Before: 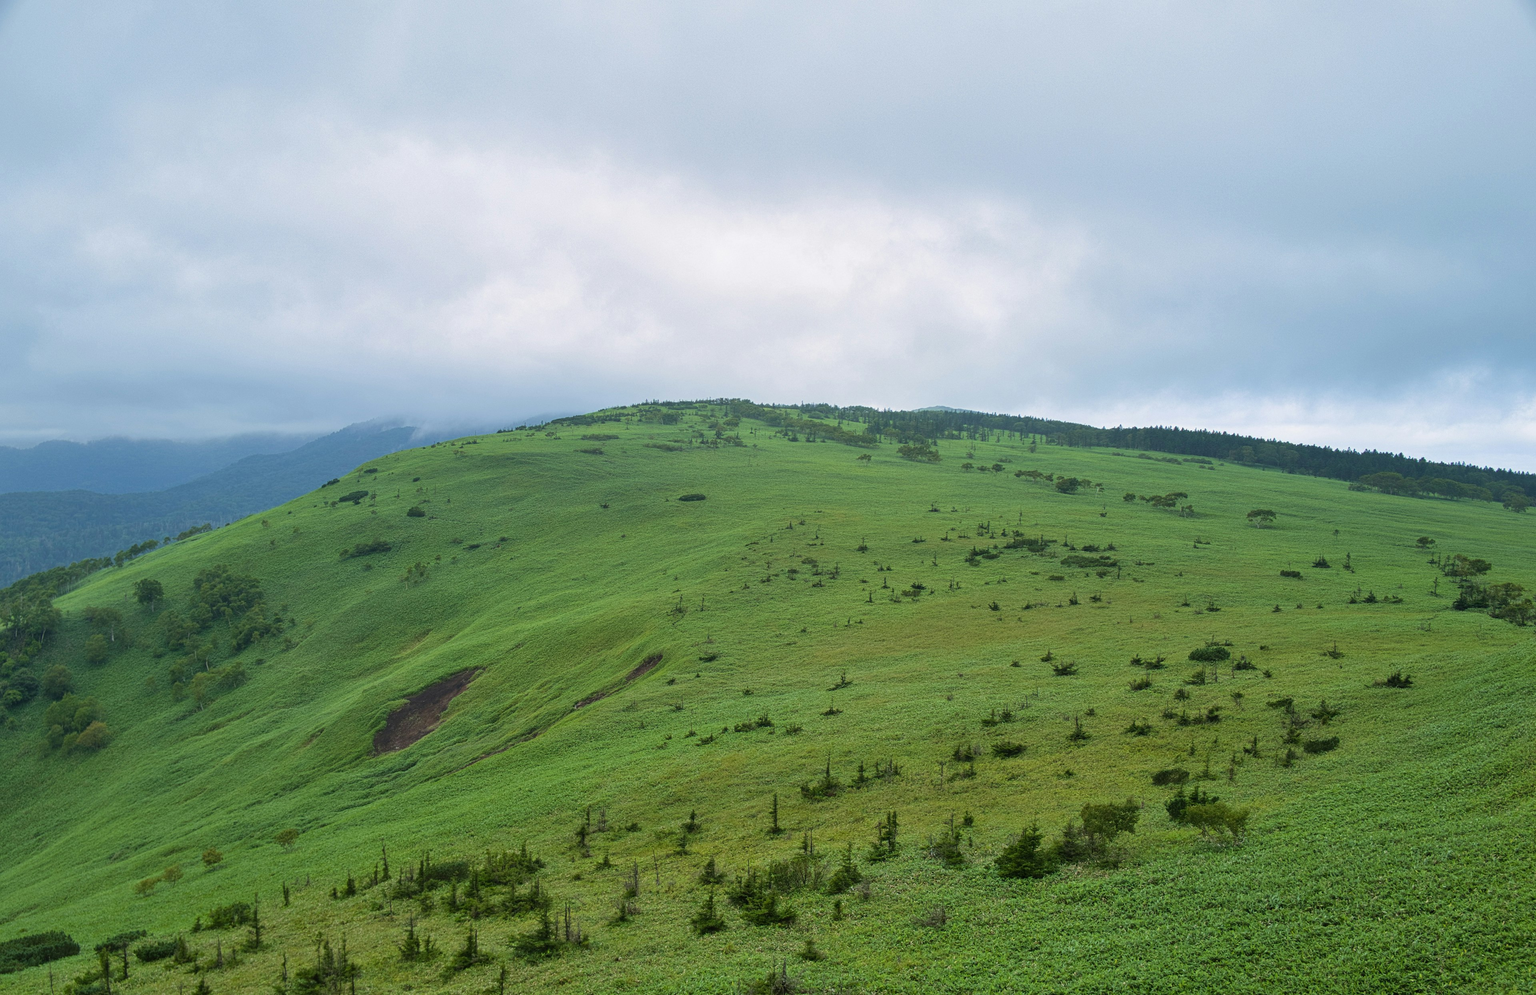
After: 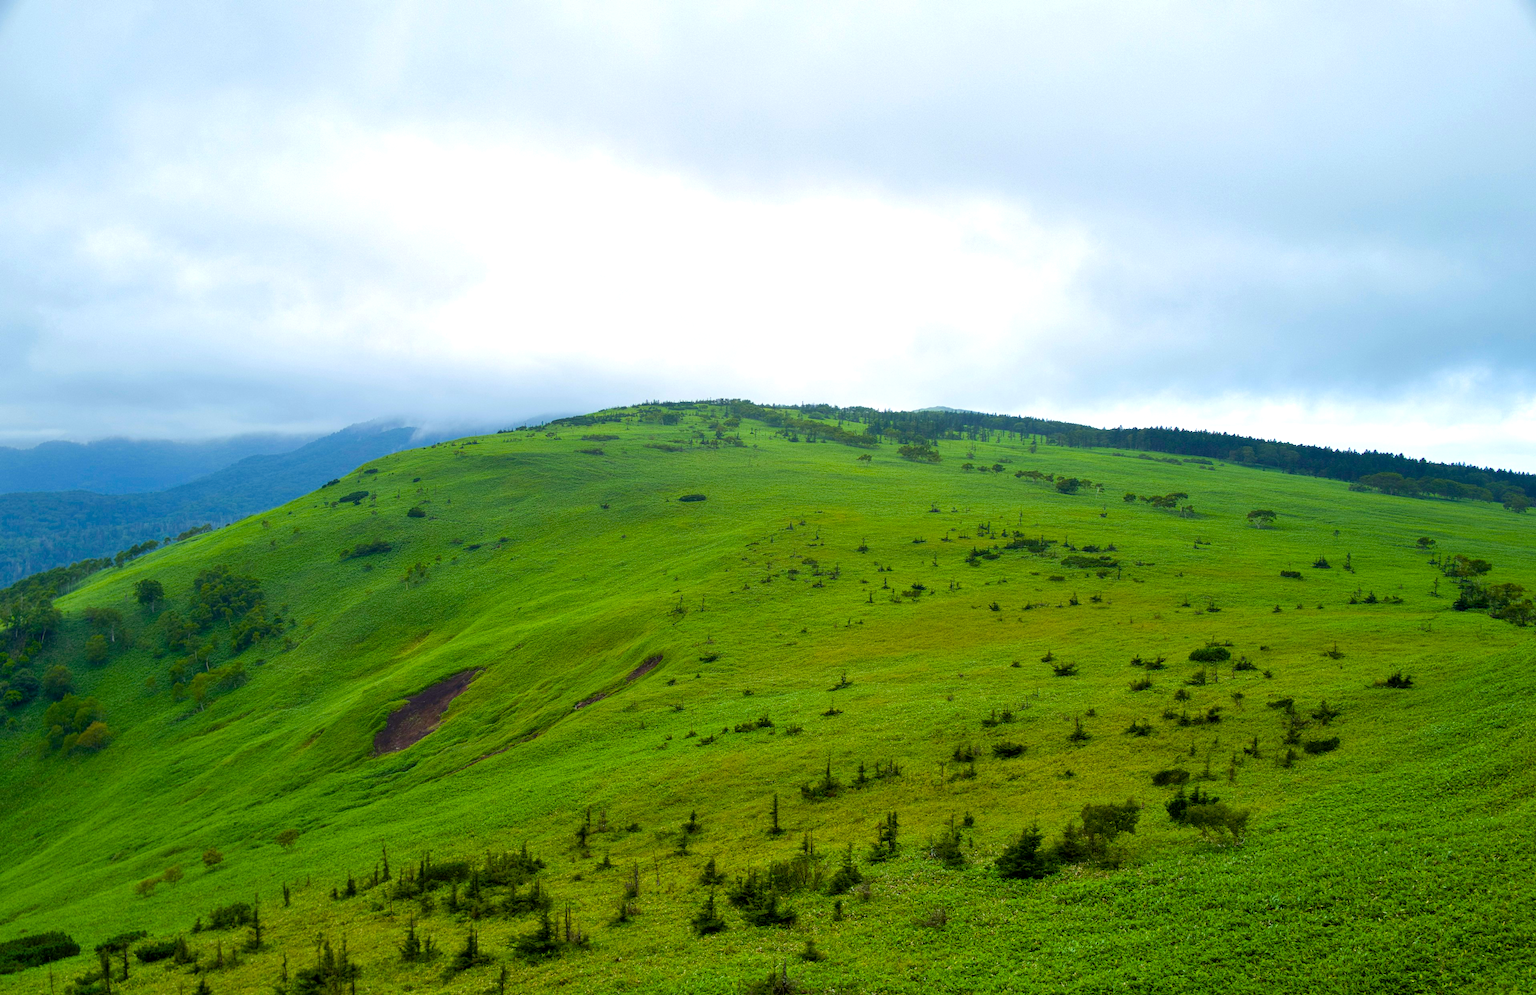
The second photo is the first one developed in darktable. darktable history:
color balance rgb: shadows lift › luminance -21.66%, shadows lift › chroma 6.57%, shadows lift › hue 270°, power › chroma 0.68%, power › hue 60°, highlights gain › luminance 6.08%, highlights gain › chroma 1.33%, highlights gain › hue 90°, global offset › luminance -0.87%, perceptual saturation grading › global saturation 26.86%, perceptual saturation grading › highlights -28.39%, perceptual saturation grading › mid-tones 15.22%, perceptual saturation grading › shadows 33.98%, perceptual brilliance grading › highlights 10%, perceptual brilliance grading › mid-tones 5%
color balance: lift [1, 1, 0.999, 1.001], gamma [1, 1.003, 1.005, 0.995], gain [1, 0.992, 0.988, 1.012], contrast 5%, output saturation 110%
contrast equalizer: octaves 7, y [[0.502, 0.505, 0.512, 0.529, 0.564, 0.588], [0.5 ×6], [0.502, 0.505, 0.512, 0.529, 0.564, 0.588], [0, 0.001, 0.001, 0.004, 0.008, 0.011], [0, 0.001, 0.001, 0.004, 0.008, 0.011]], mix -1
